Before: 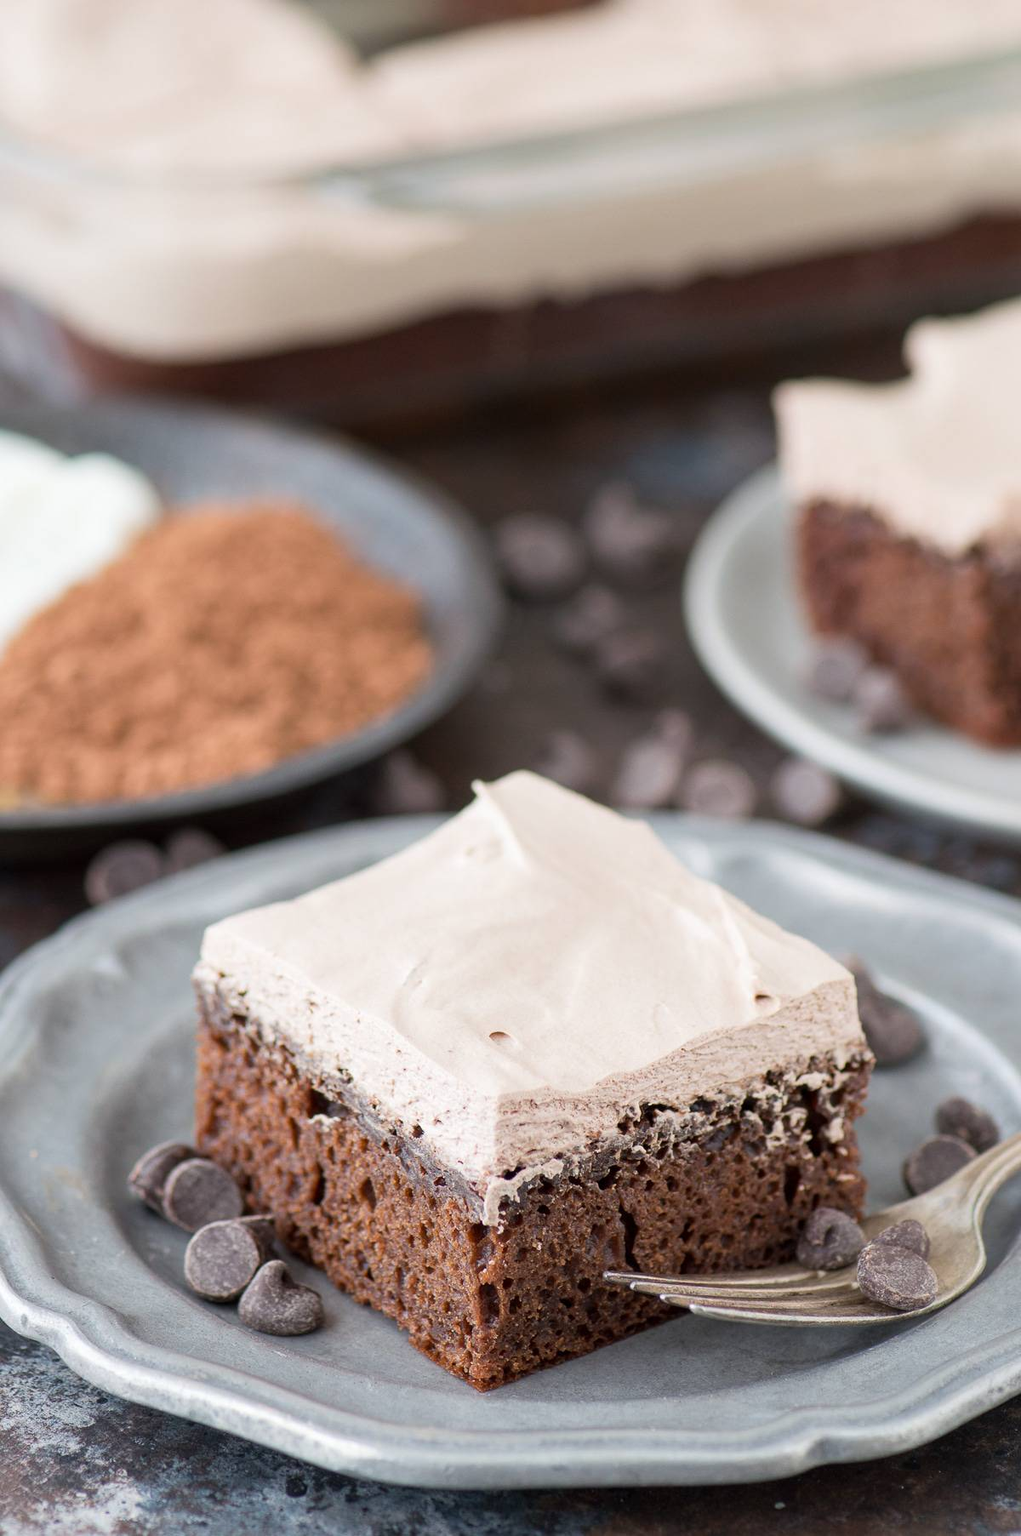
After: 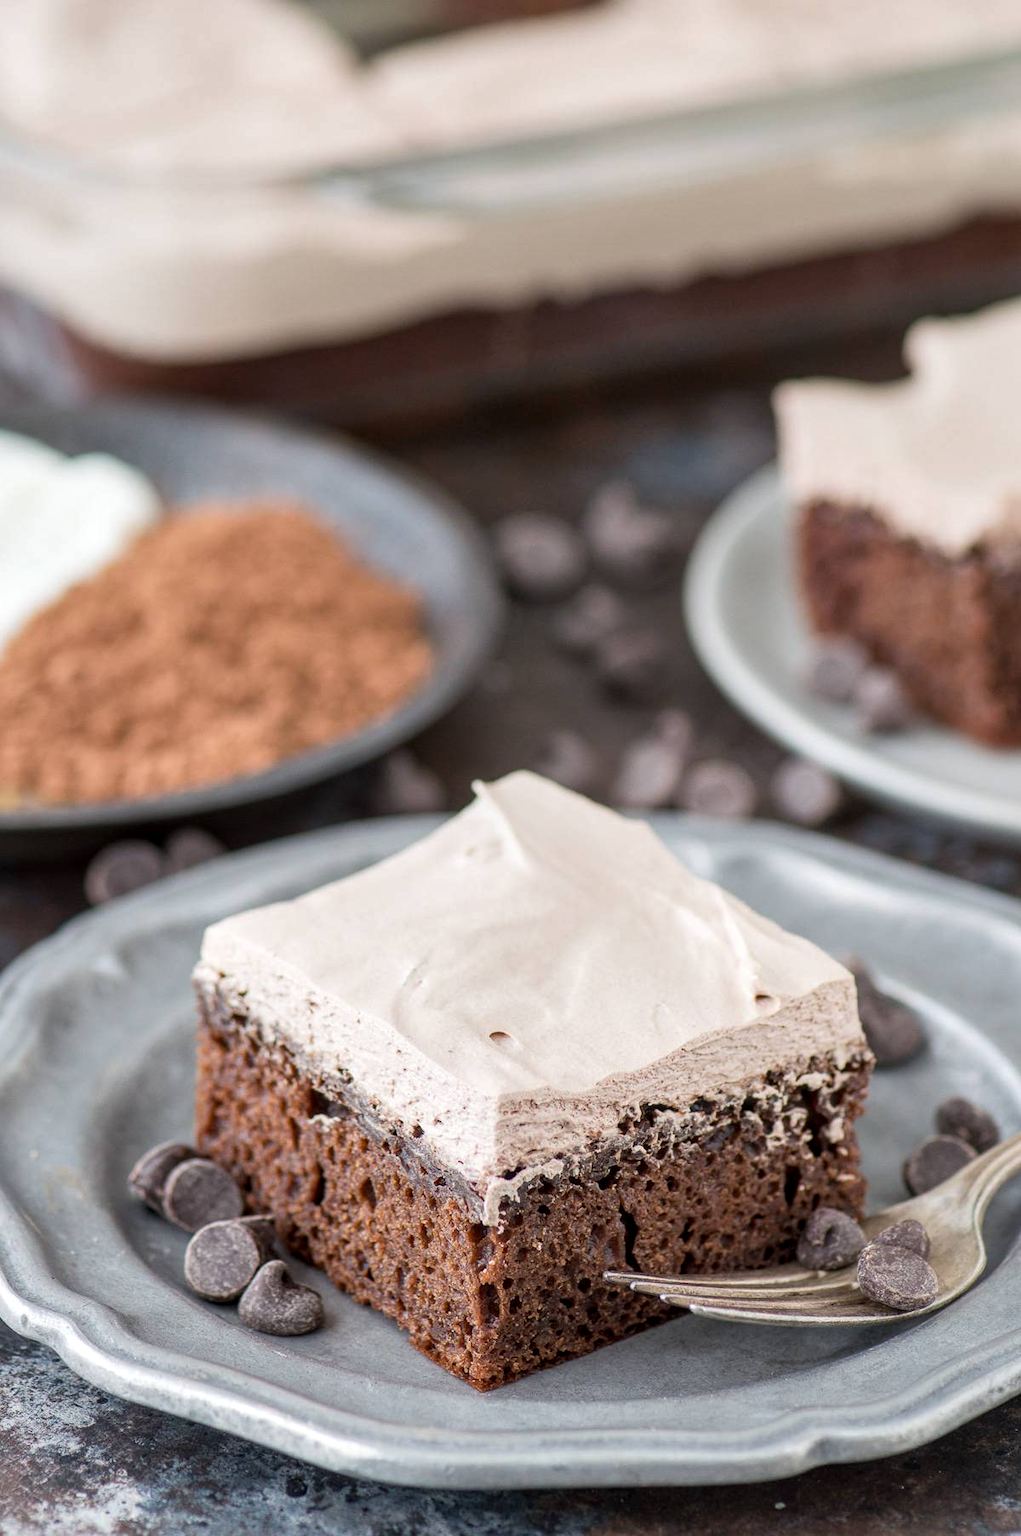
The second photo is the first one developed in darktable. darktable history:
shadows and highlights: shadows 52.05, highlights -28.41, soften with gaussian
local contrast: on, module defaults
